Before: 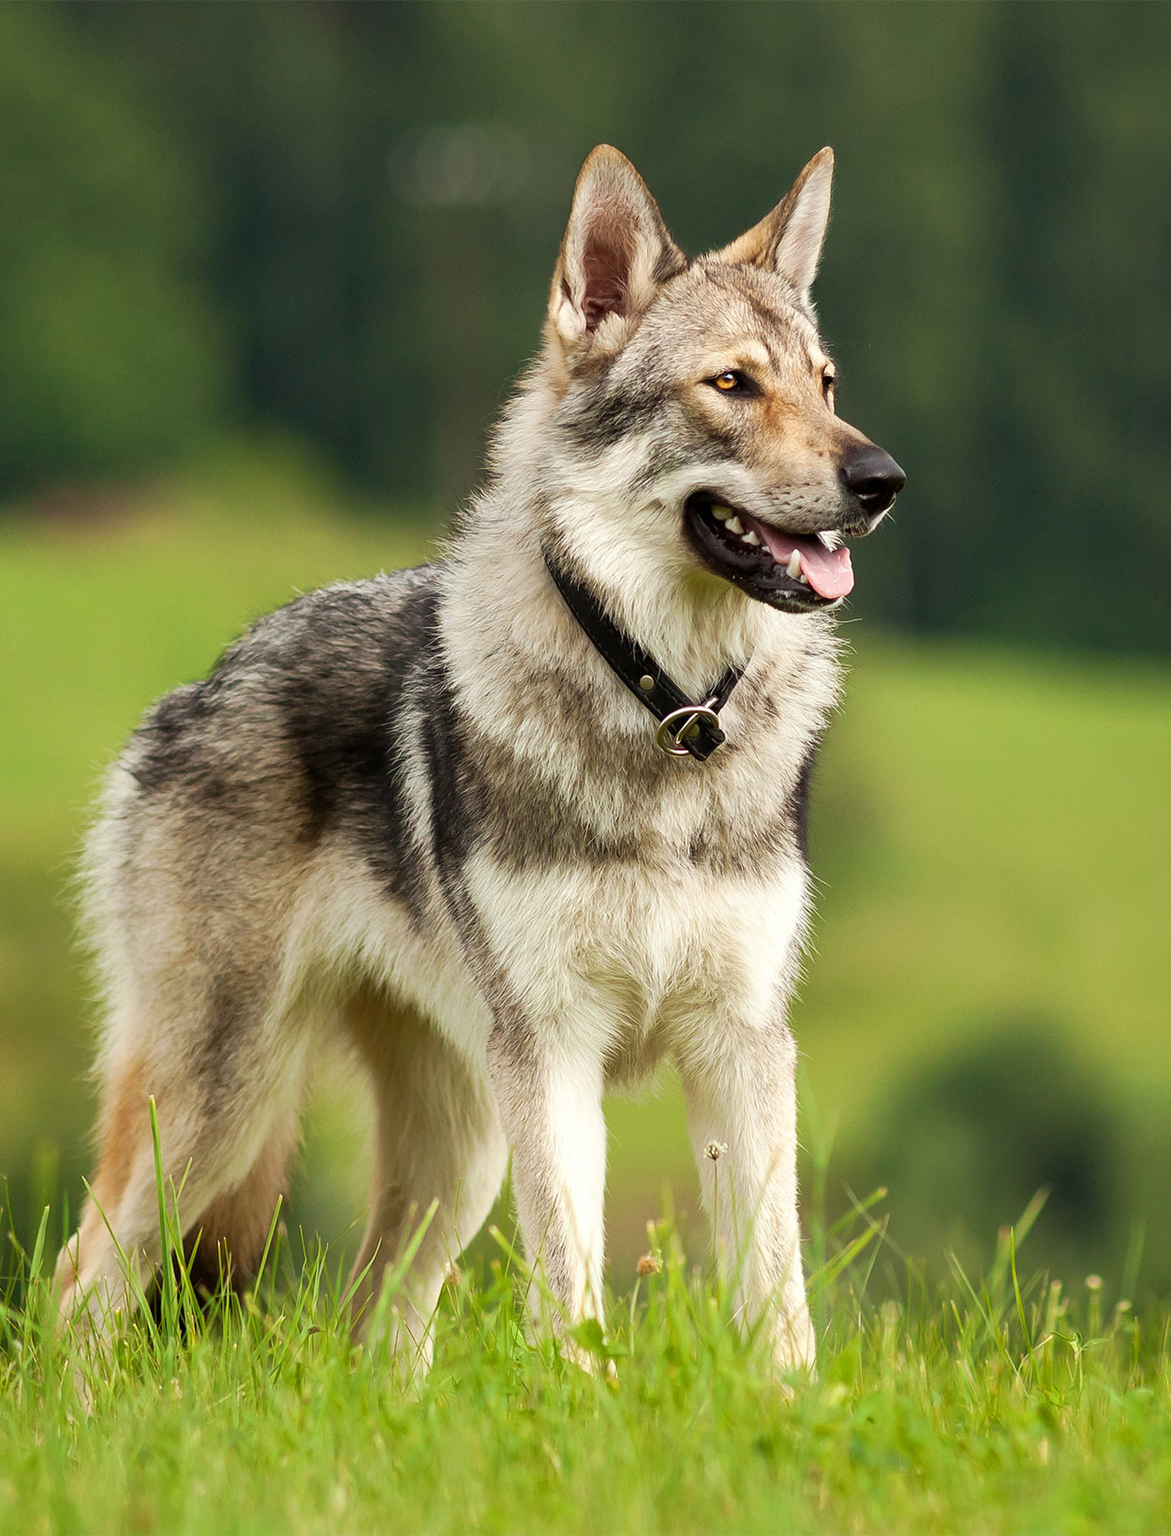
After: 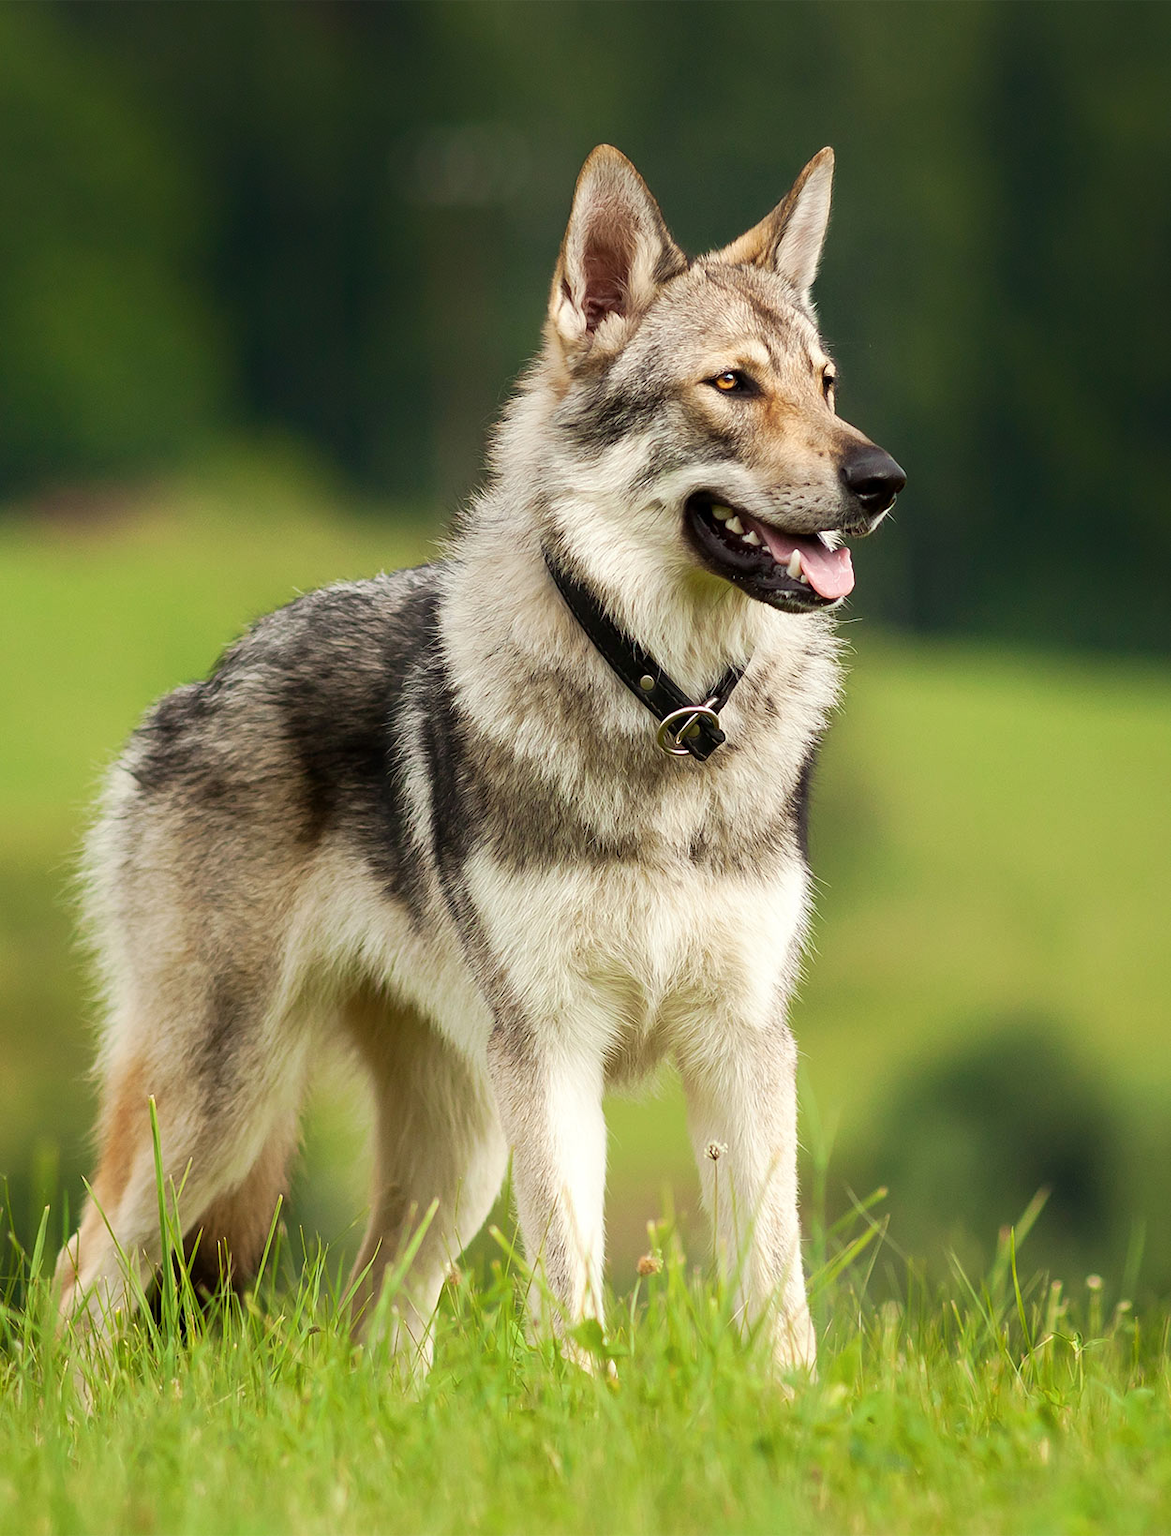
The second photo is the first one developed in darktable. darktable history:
shadows and highlights: shadows -69.51, highlights 33.64, soften with gaussian
